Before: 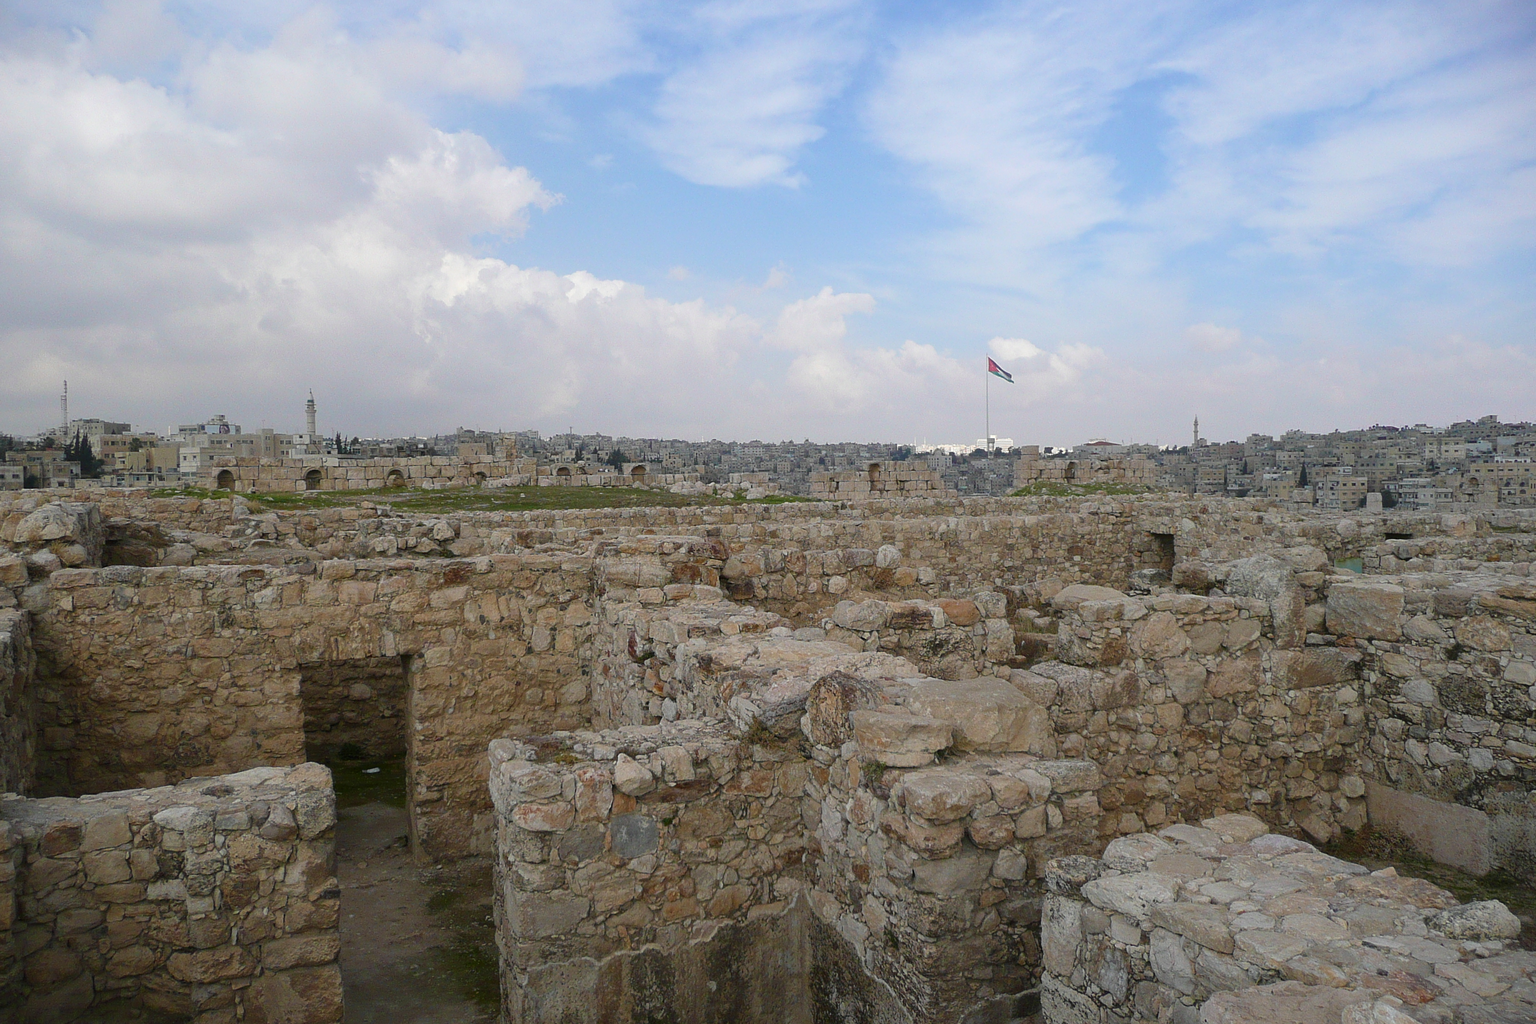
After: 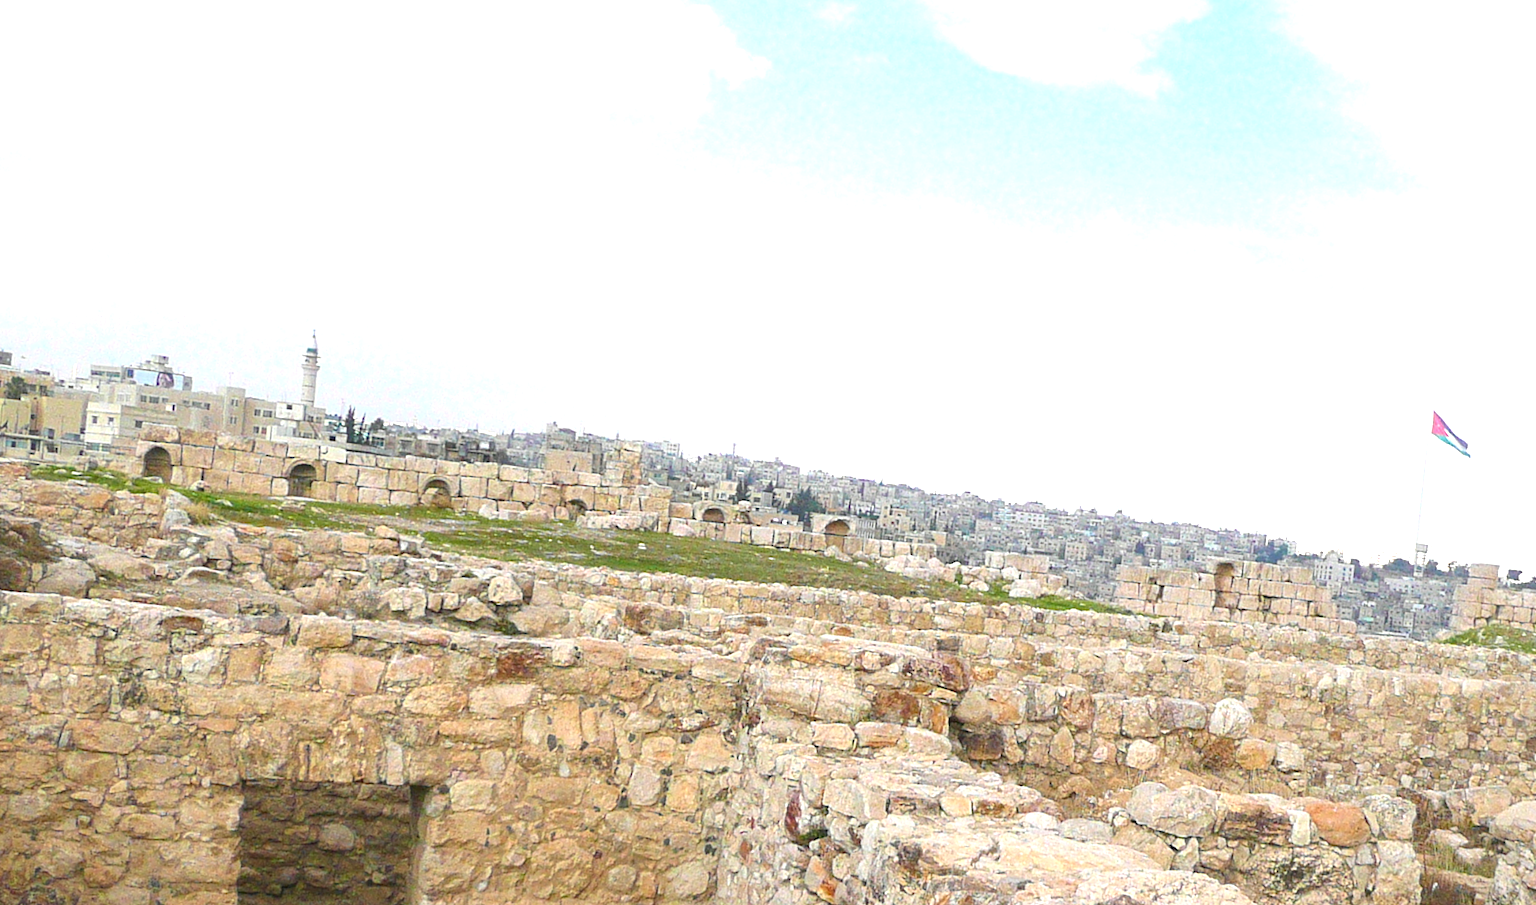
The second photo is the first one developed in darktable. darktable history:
contrast brightness saturation: contrast 0.074, brightness 0.072, saturation 0.184
crop and rotate: angle -6.76°, left 2.046%, top 7.07%, right 27.213%, bottom 30.358%
exposure: black level correction 0, exposure 1.467 EV, compensate highlight preservation false
